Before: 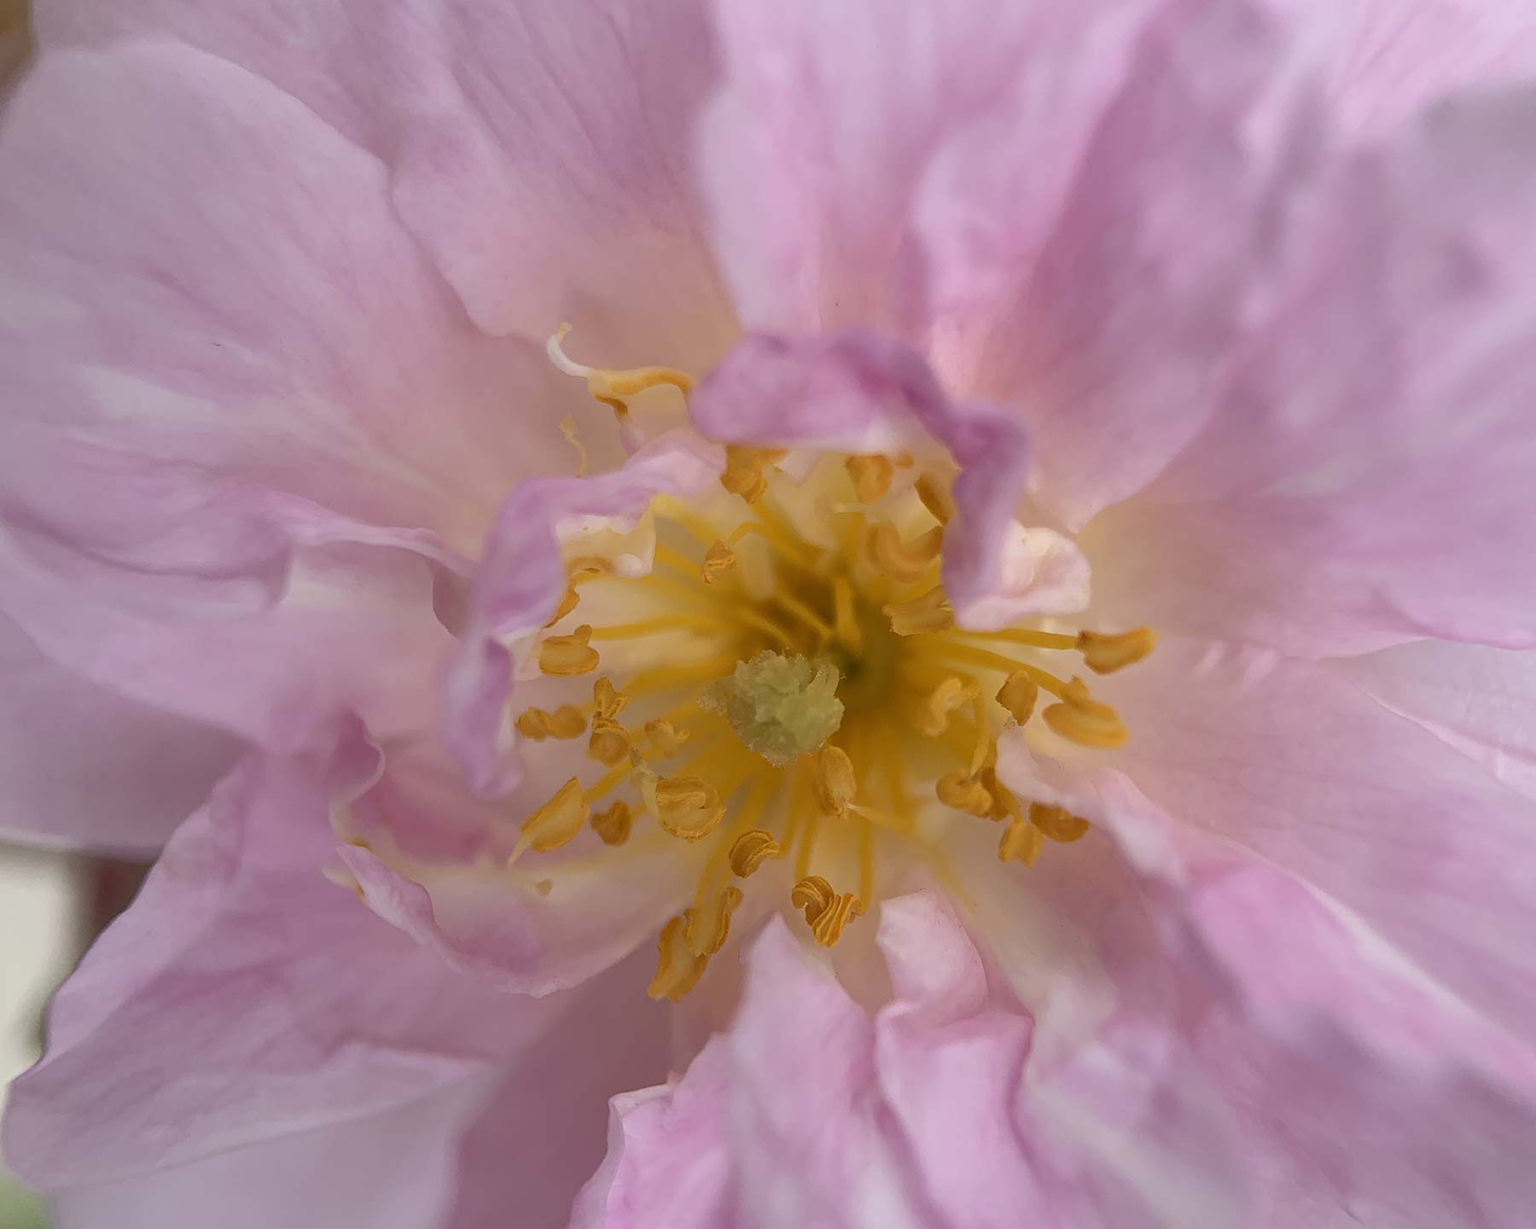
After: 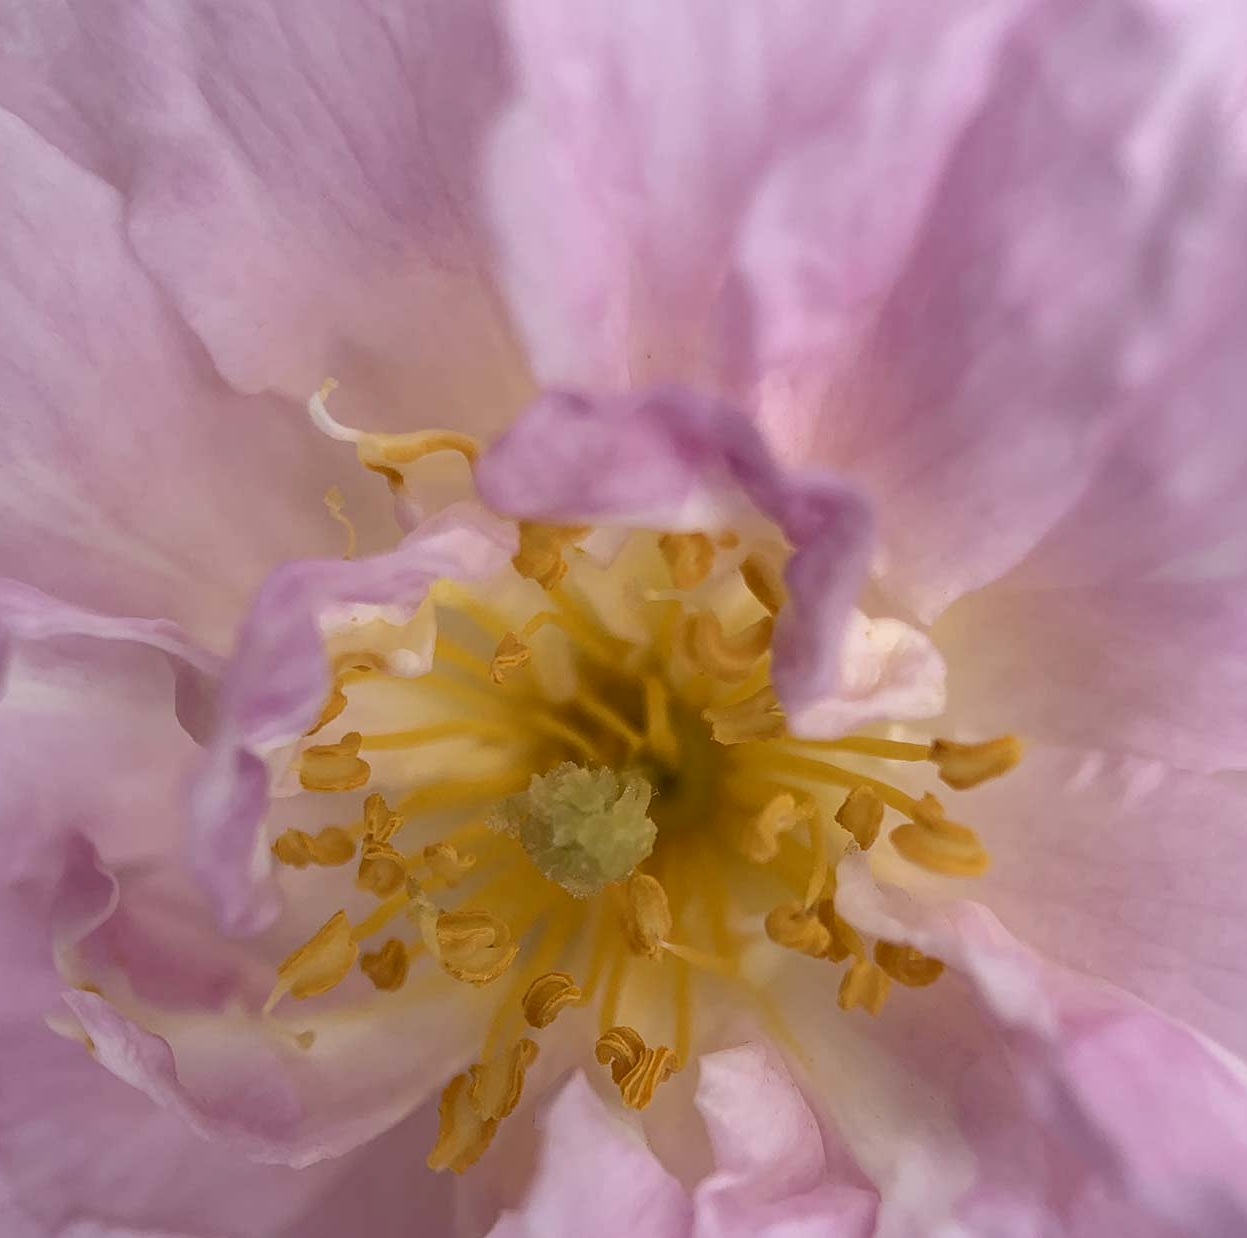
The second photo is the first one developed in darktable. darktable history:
local contrast: on, module defaults
crop: left 18.479%, right 12.2%, bottom 13.971%
